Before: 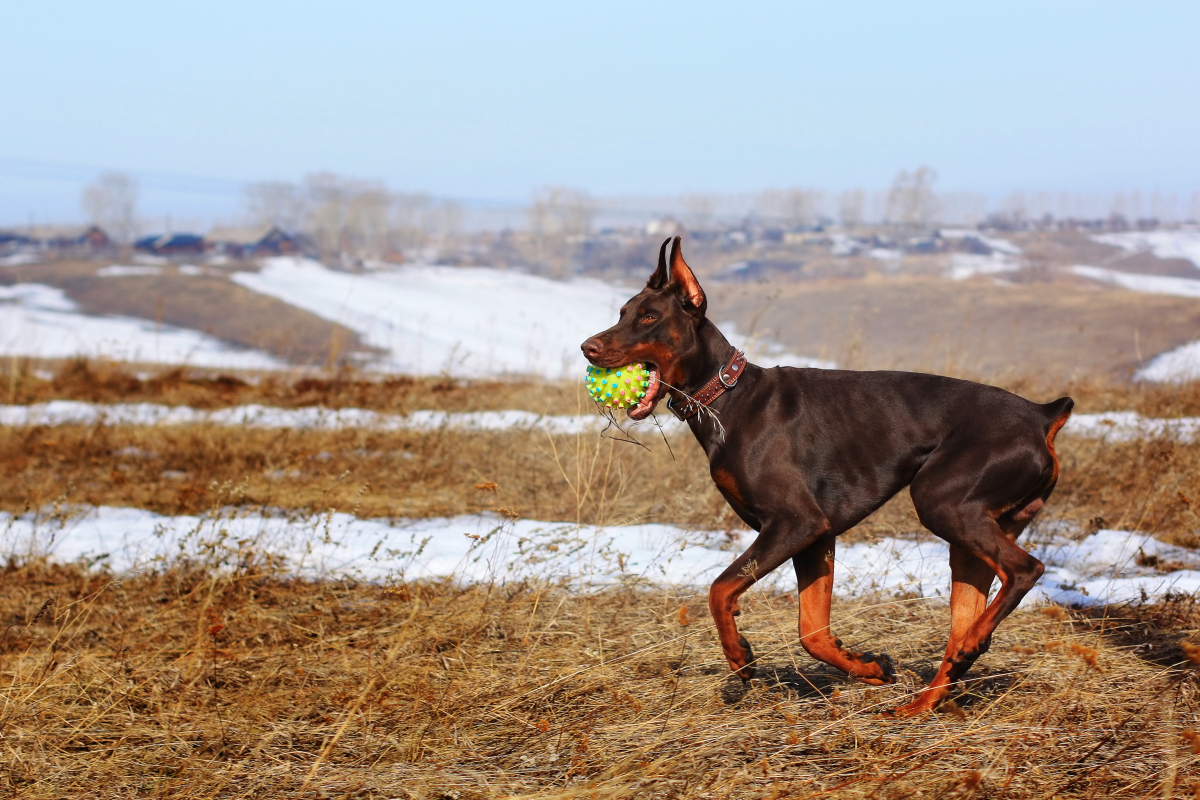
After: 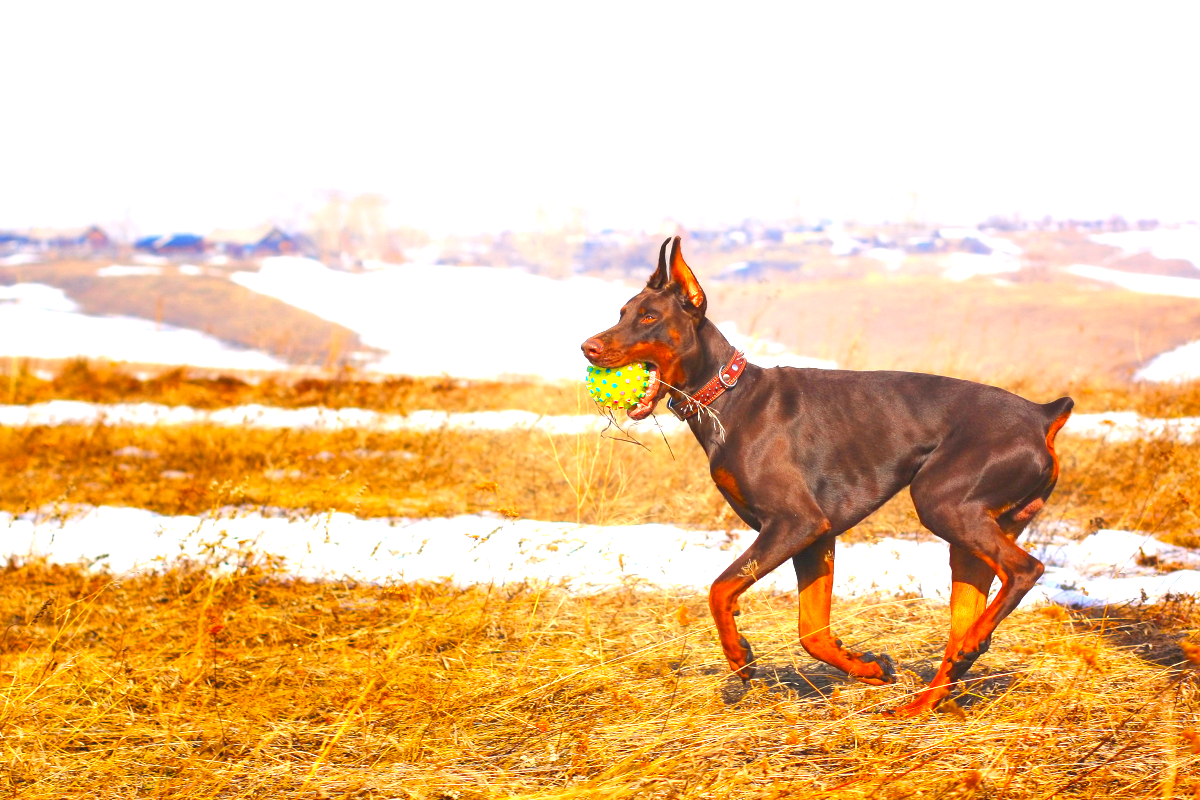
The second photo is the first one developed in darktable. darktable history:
exposure: black level correction 0, exposure 1.292 EV, compensate highlight preservation false
color correction: highlights b* 3.05
color balance rgb: highlights gain › chroma 1.702%, highlights gain › hue 54.98°, perceptual saturation grading › global saturation 30.345%, perceptual brilliance grading › global brilliance 18.249%, contrast -29.417%
